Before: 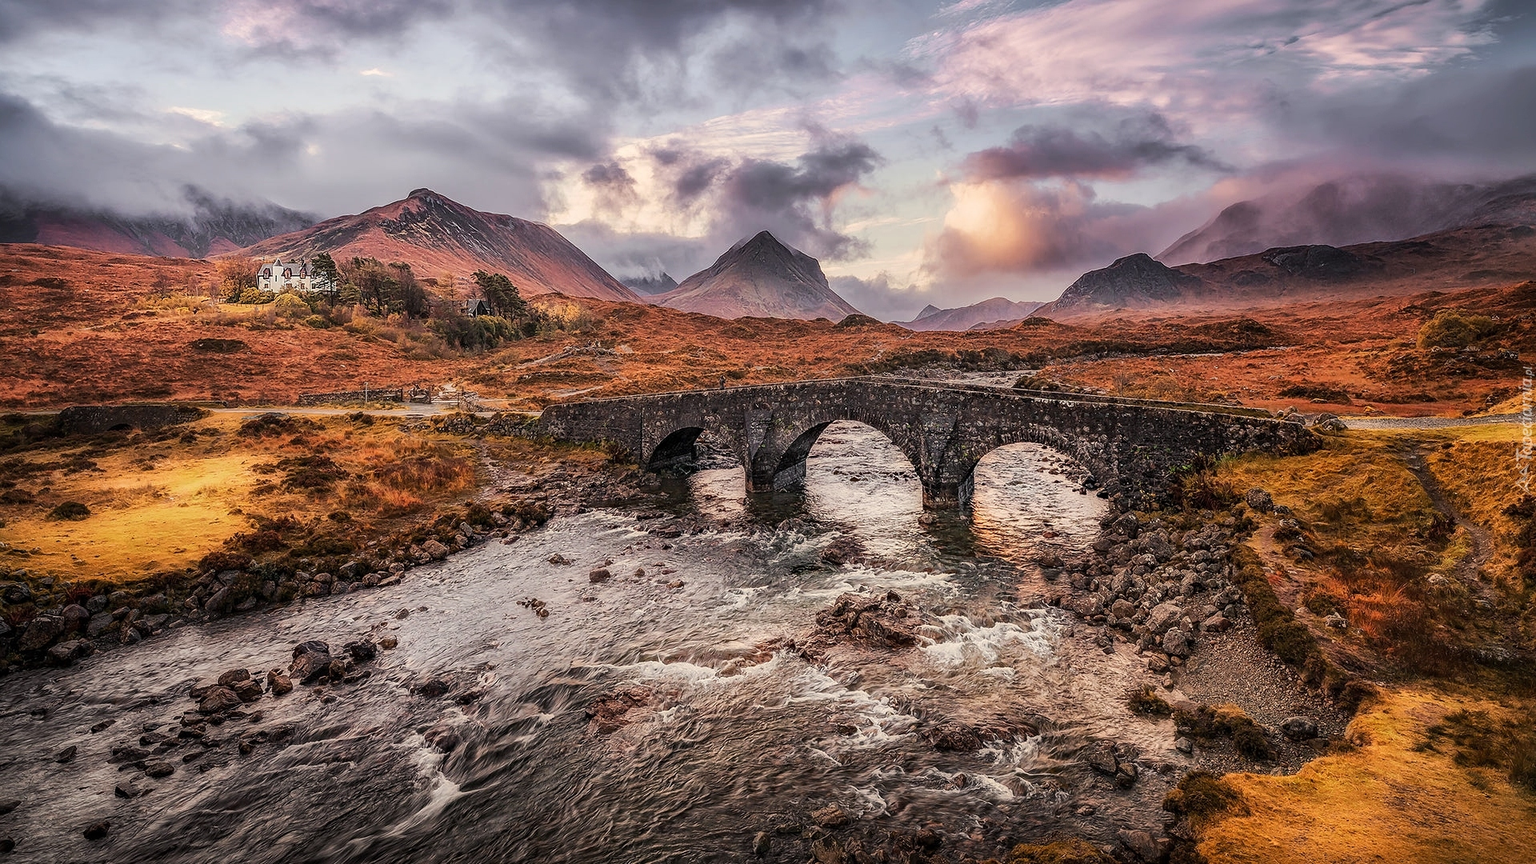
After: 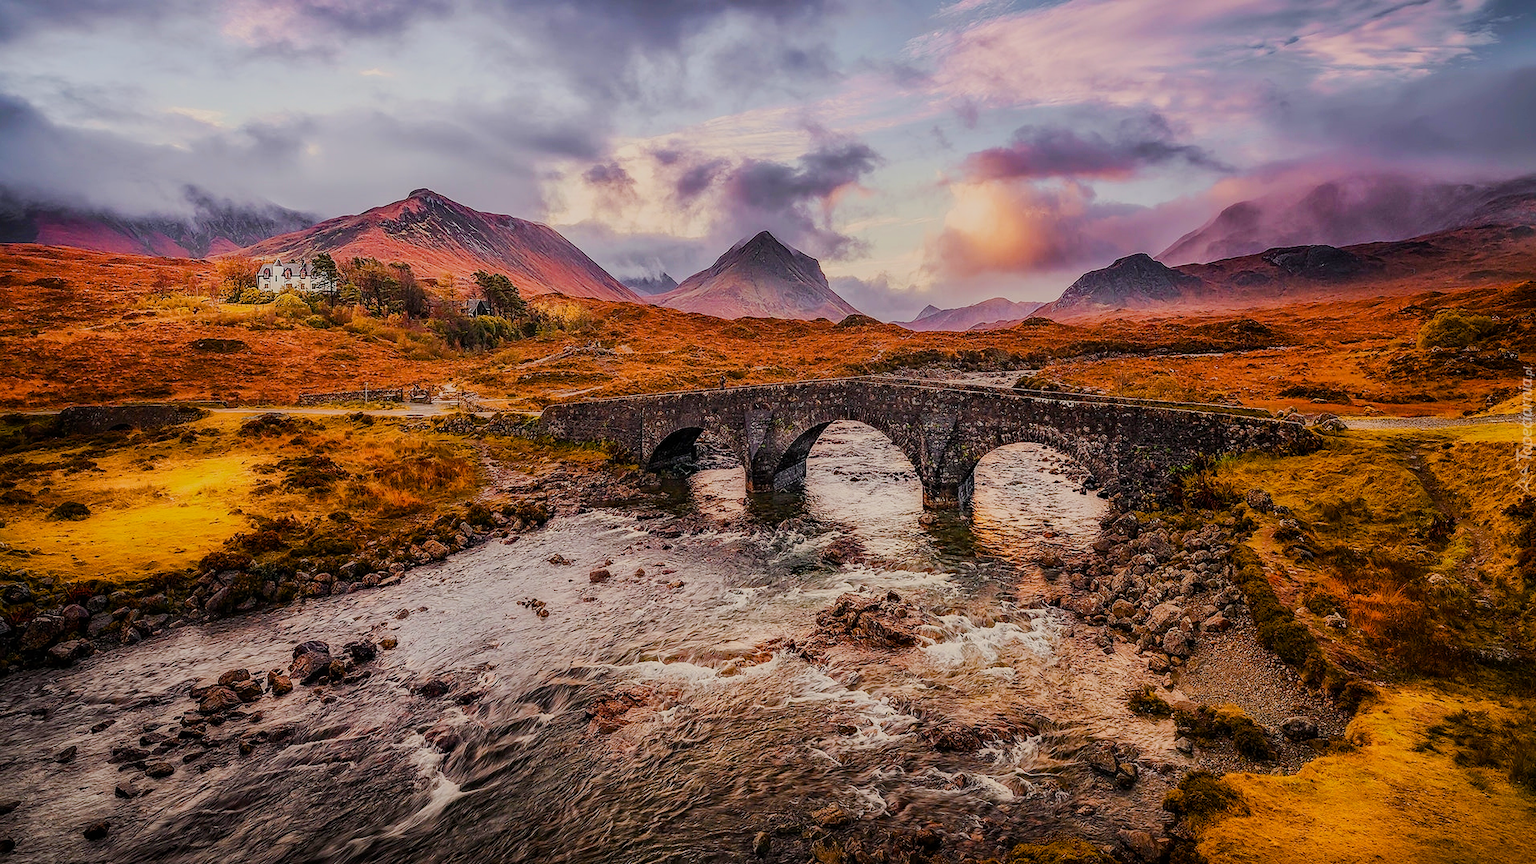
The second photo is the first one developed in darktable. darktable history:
filmic rgb: black relative exposure -16 EV, white relative exposure 4.92 EV, hardness 6.21
color balance rgb: linear chroma grading › global chroma 41.65%, perceptual saturation grading › global saturation 24.974%, perceptual saturation grading › highlights -28.96%, perceptual saturation grading › shadows 34.453%
